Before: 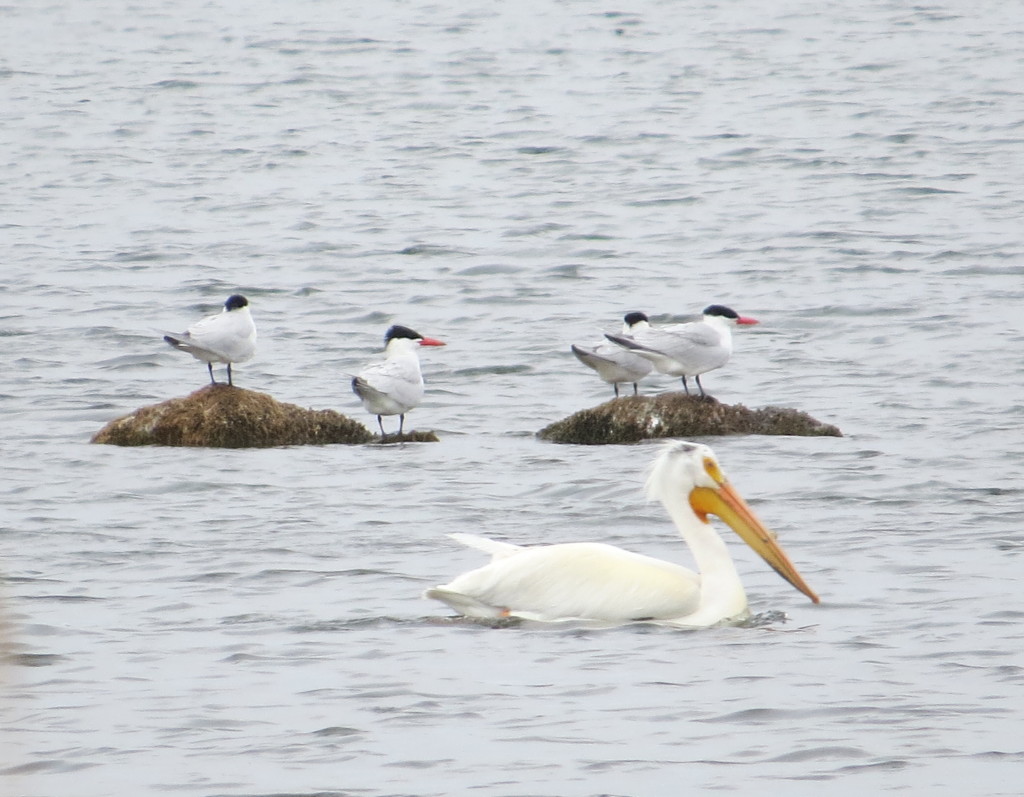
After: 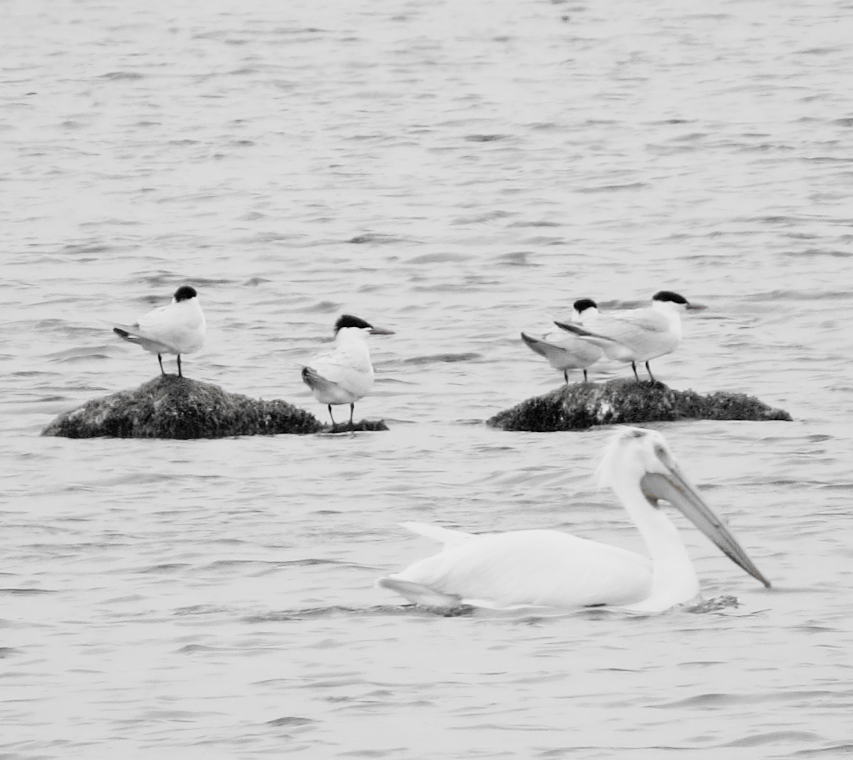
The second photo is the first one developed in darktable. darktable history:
filmic rgb: black relative exposure -5.08 EV, white relative exposure 3.5 EV, hardness 3.16, contrast 1.386, highlights saturation mix -48.73%, add noise in highlights 0.002, preserve chrominance no, color science v3 (2019), use custom middle-gray values true, contrast in highlights soft
crop and rotate: angle 0.641°, left 4.276%, top 0.82%, right 11.188%, bottom 2.446%
